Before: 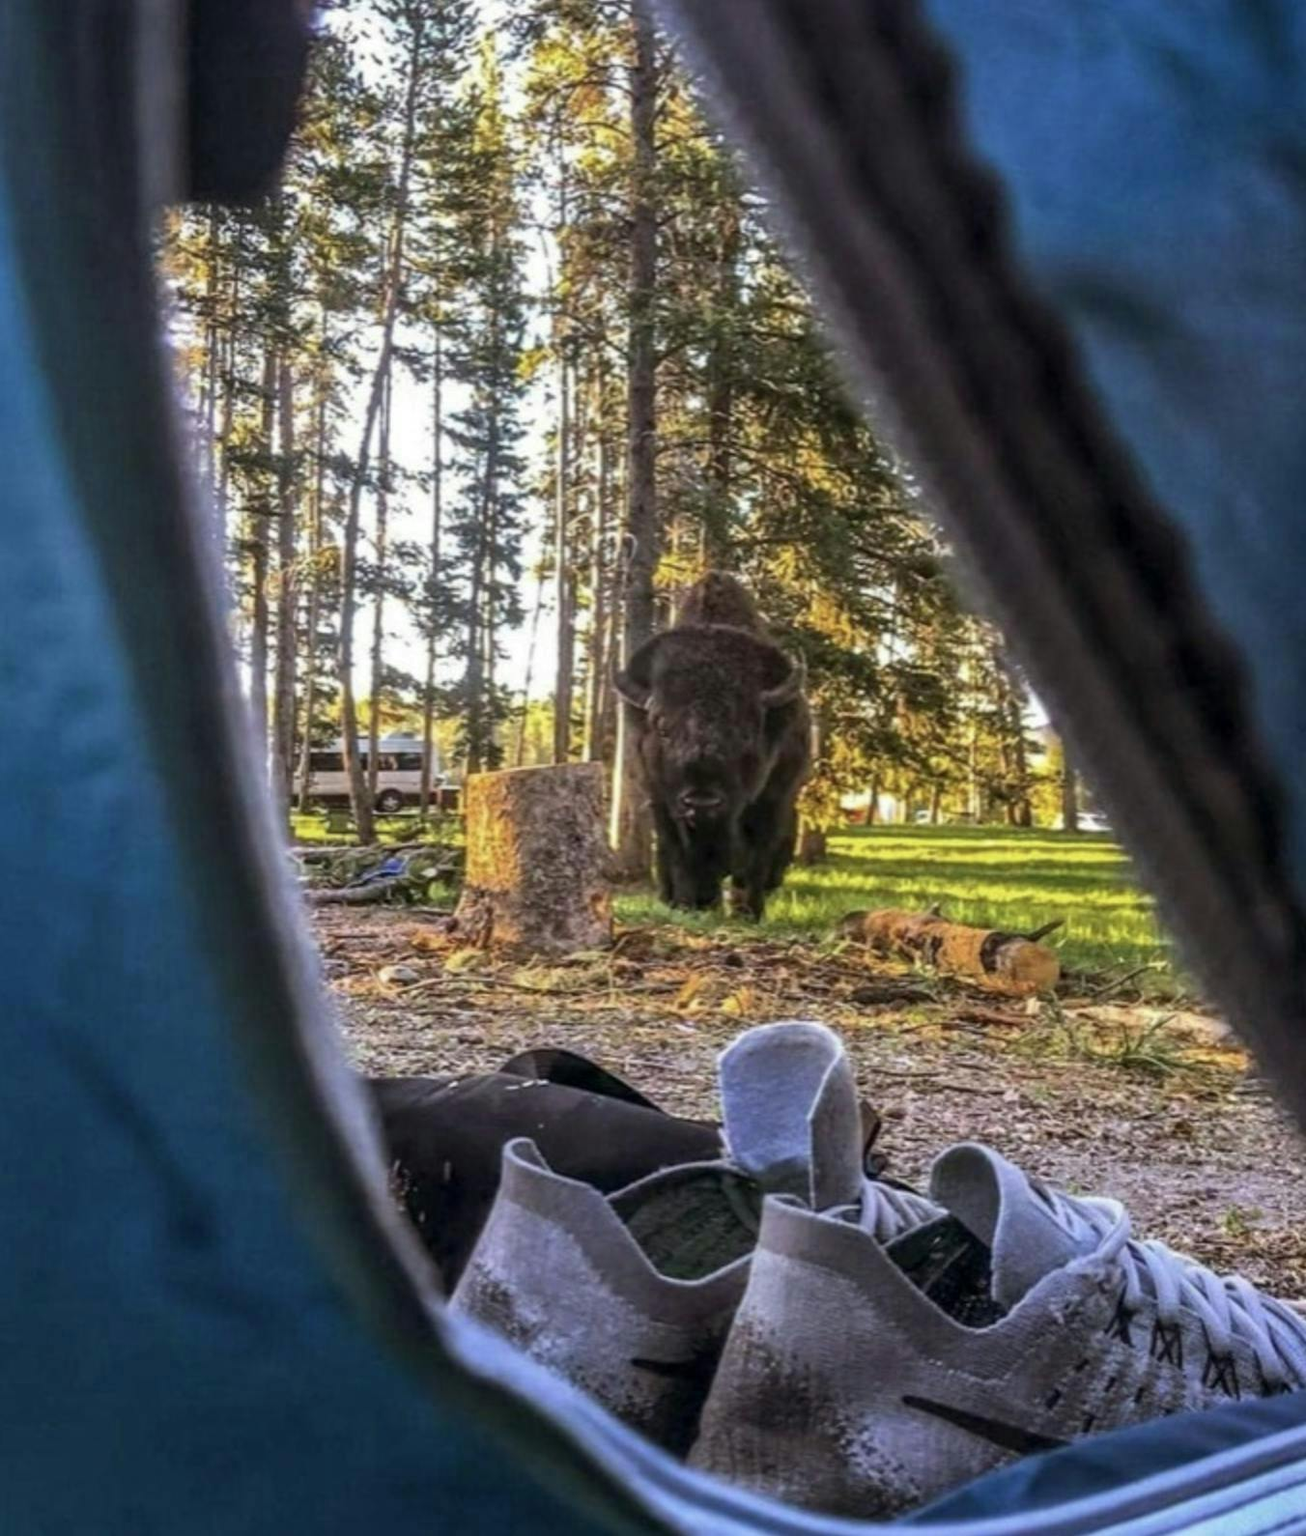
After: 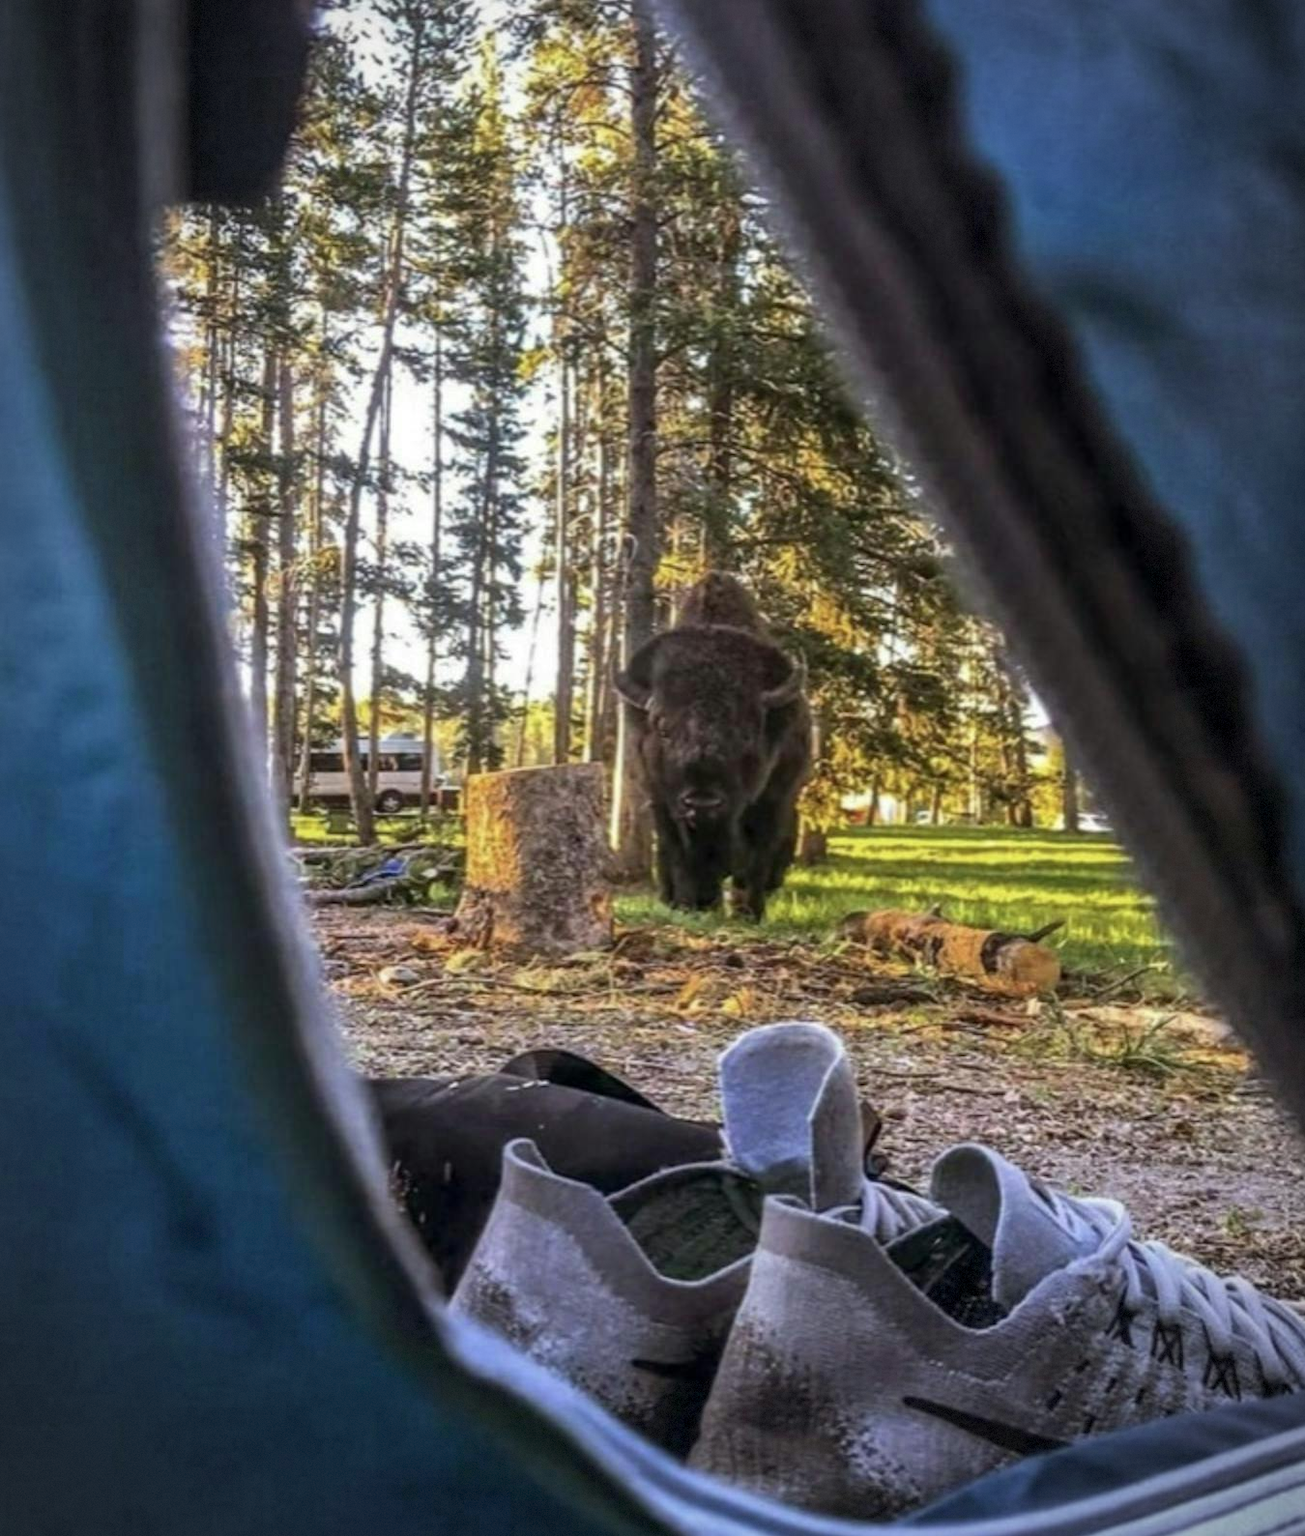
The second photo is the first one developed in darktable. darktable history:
vignetting: fall-off radius 68.87%, automatic ratio true, dithering 8-bit output, unbound false
crop: left 0.071%
